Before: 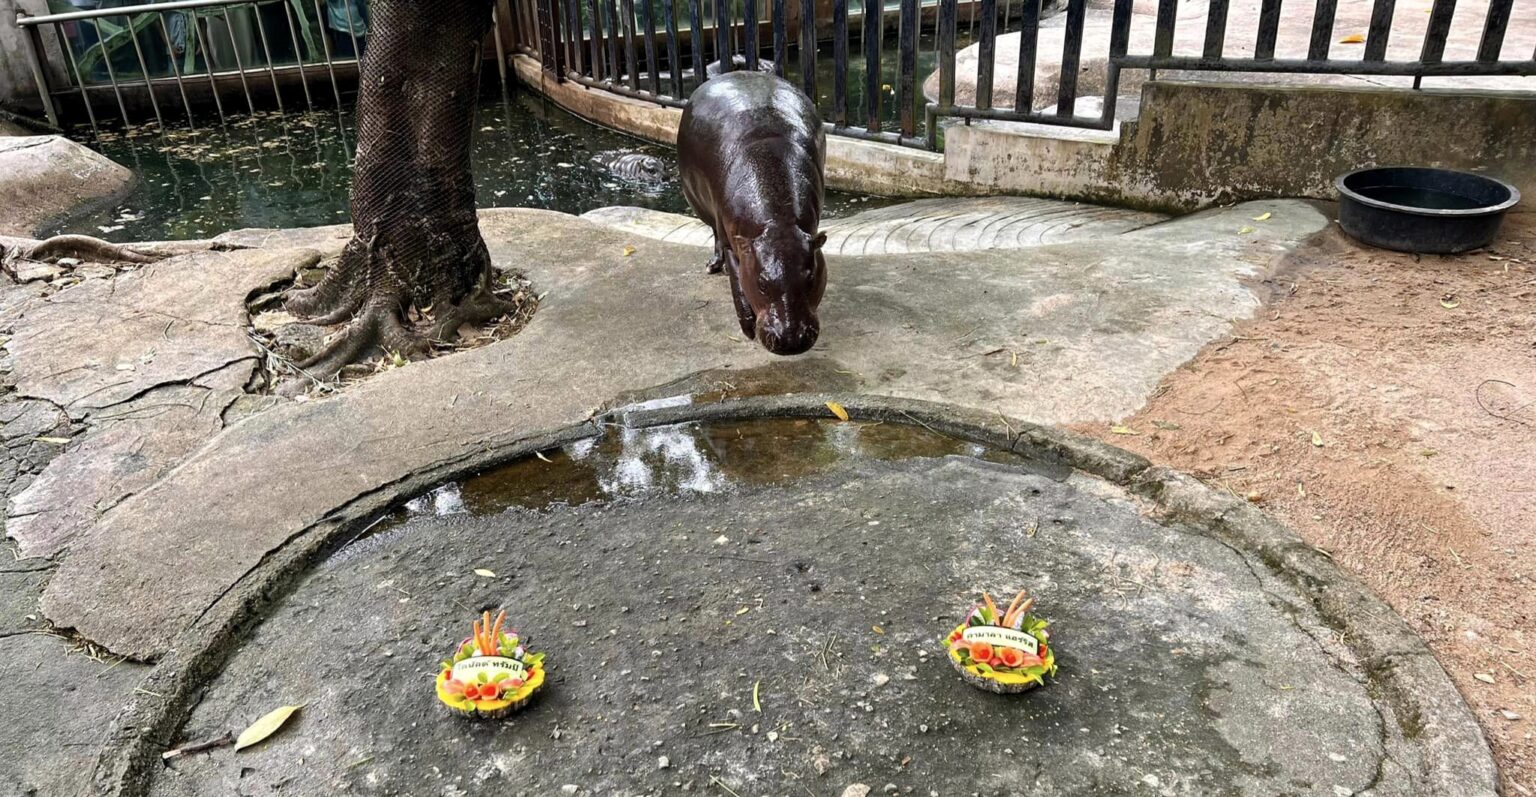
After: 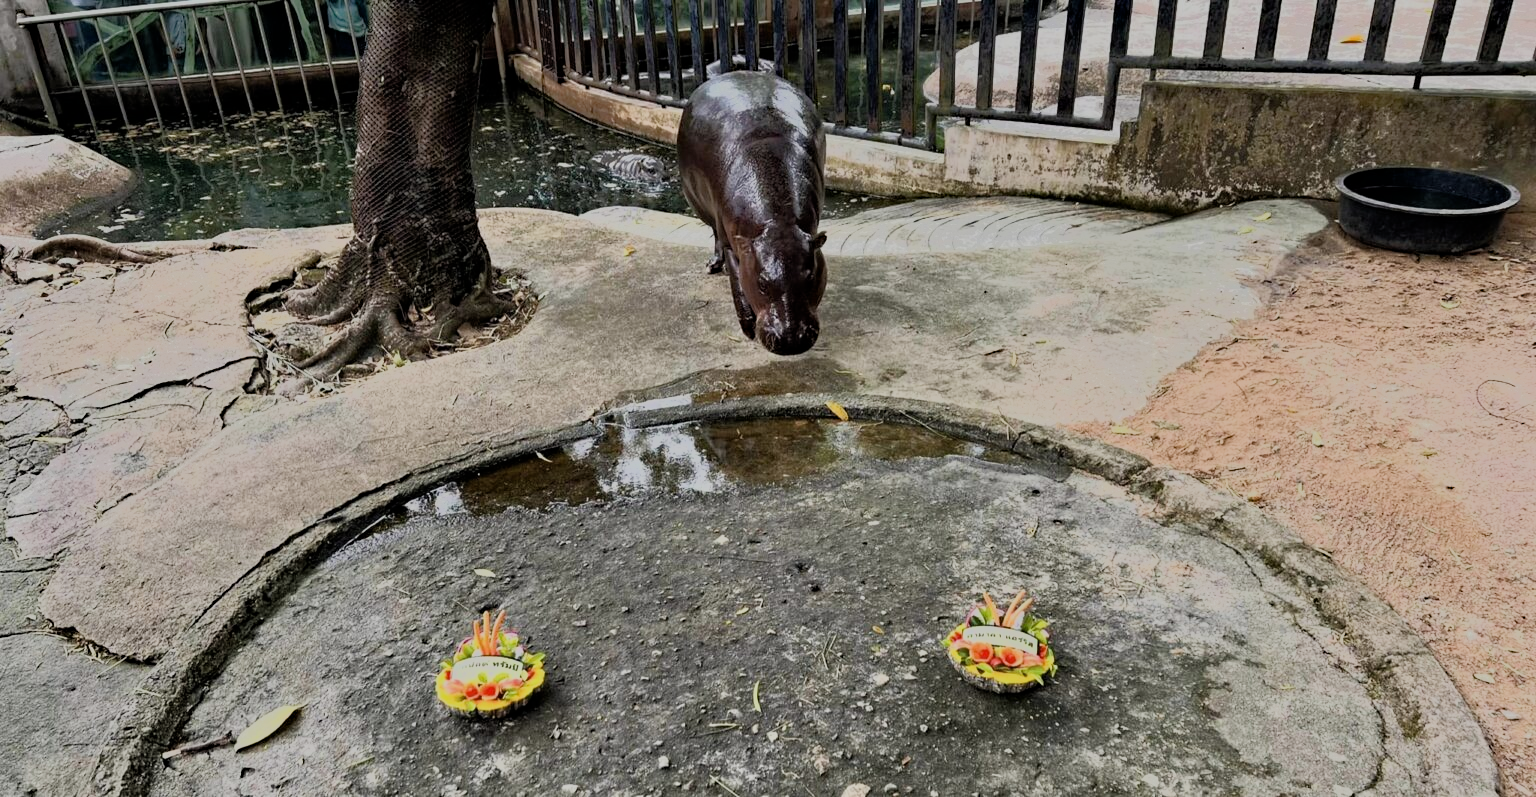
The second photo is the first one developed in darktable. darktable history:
tone equalizer: -7 EV -0.63 EV, -6 EV 1 EV, -5 EV -0.45 EV, -4 EV 0.43 EV, -3 EV 0.41 EV, -2 EV 0.15 EV, -1 EV -0.15 EV, +0 EV -0.39 EV, smoothing diameter 25%, edges refinement/feathering 10, preserve details guided filter
exposure: compensate highlight preservation false
filmic rgb: black relative exposure -7.65 EV, white relative exposure 4.56 EV, hardness 3.61
haze removal: compatibility mode true, adaptive false
